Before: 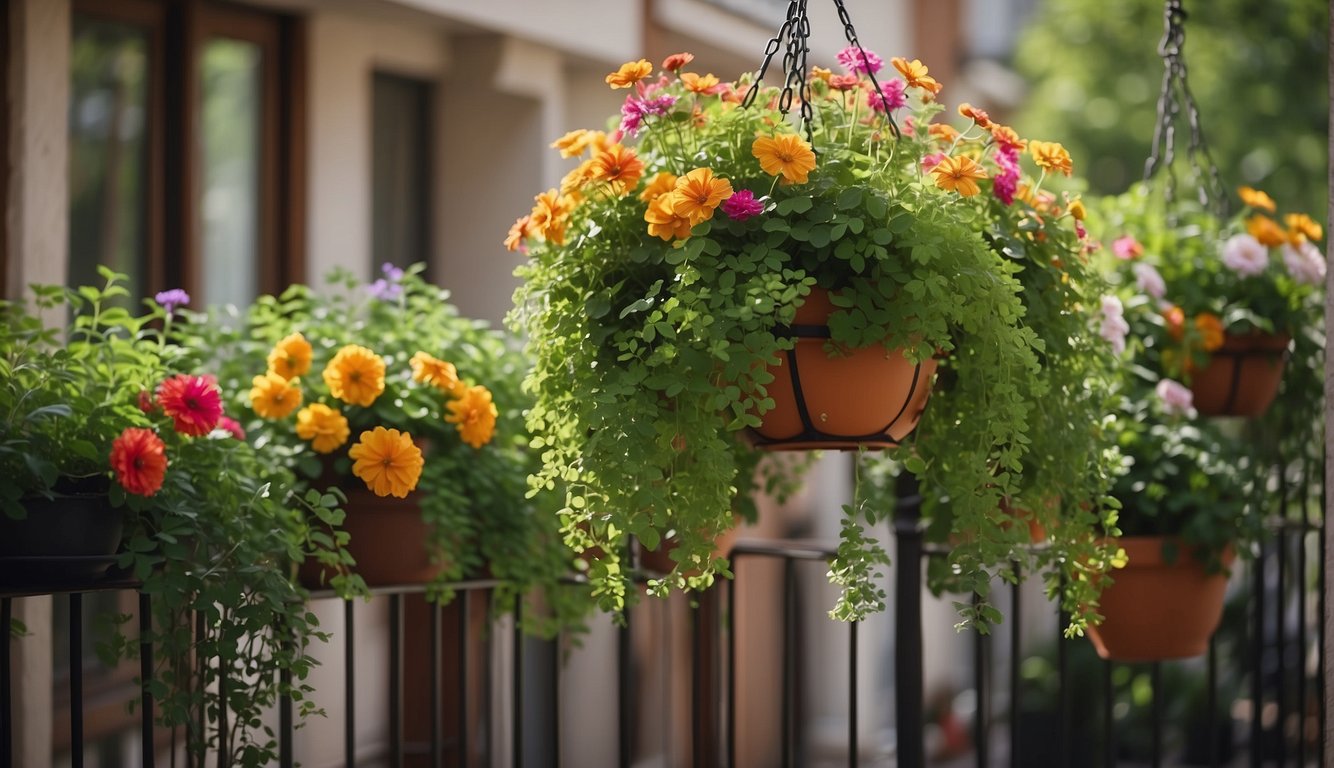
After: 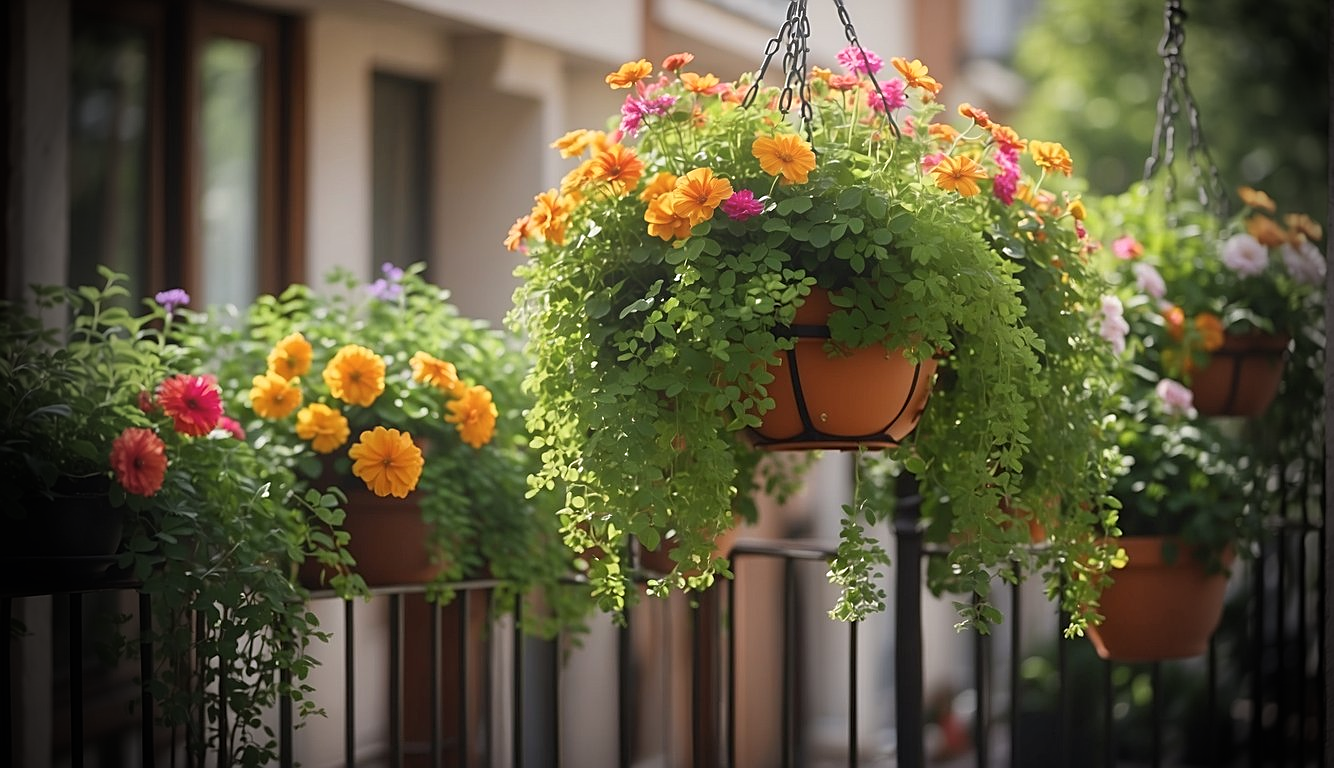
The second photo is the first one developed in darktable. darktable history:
sharpen: on, module defaults
vignetting: fall-off start 76.42%, fall-off radius 27.36%, brightness -0.872, center (0.037, -0.09), width/height ratio 0.971
bloom: on, module defaults
